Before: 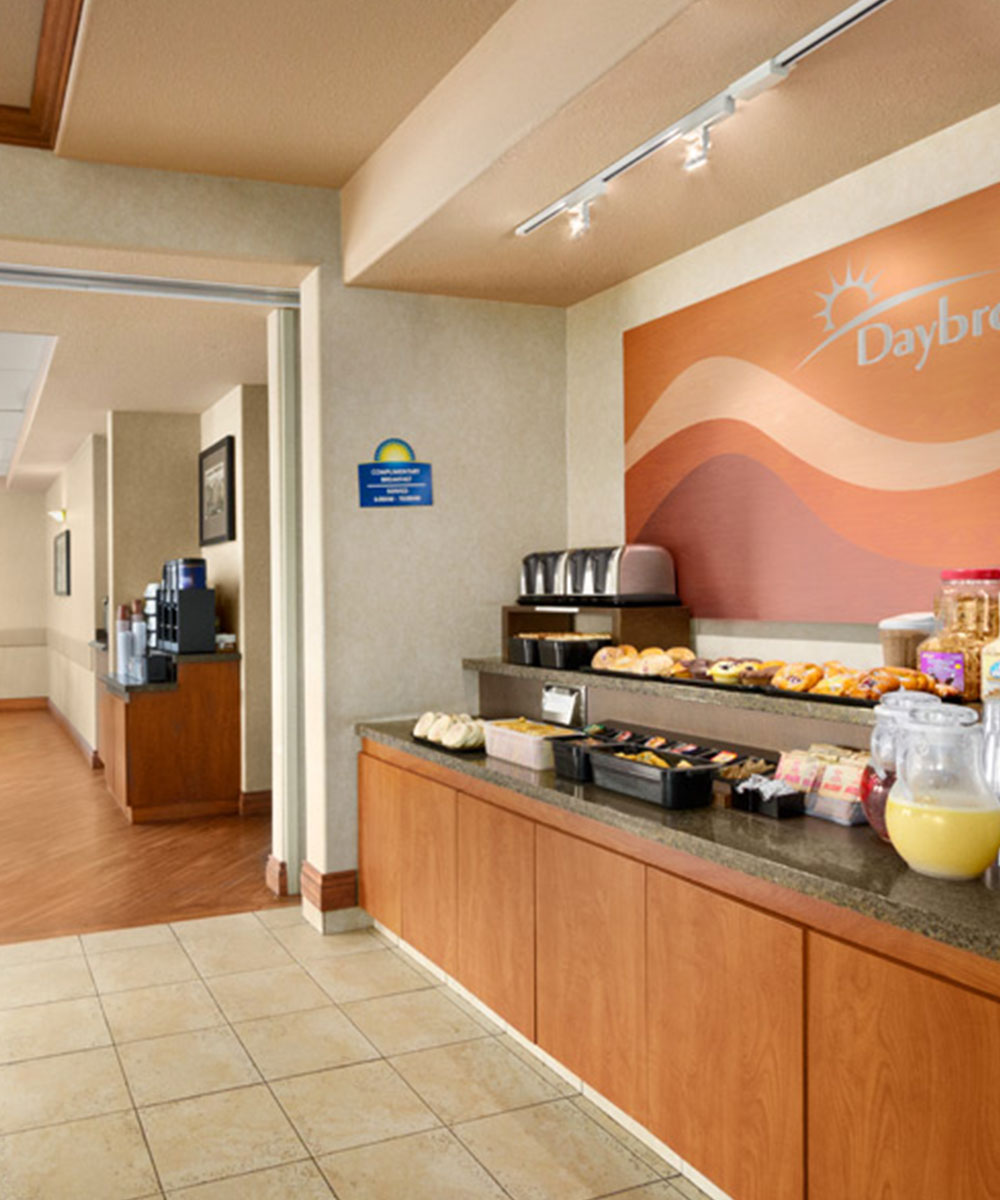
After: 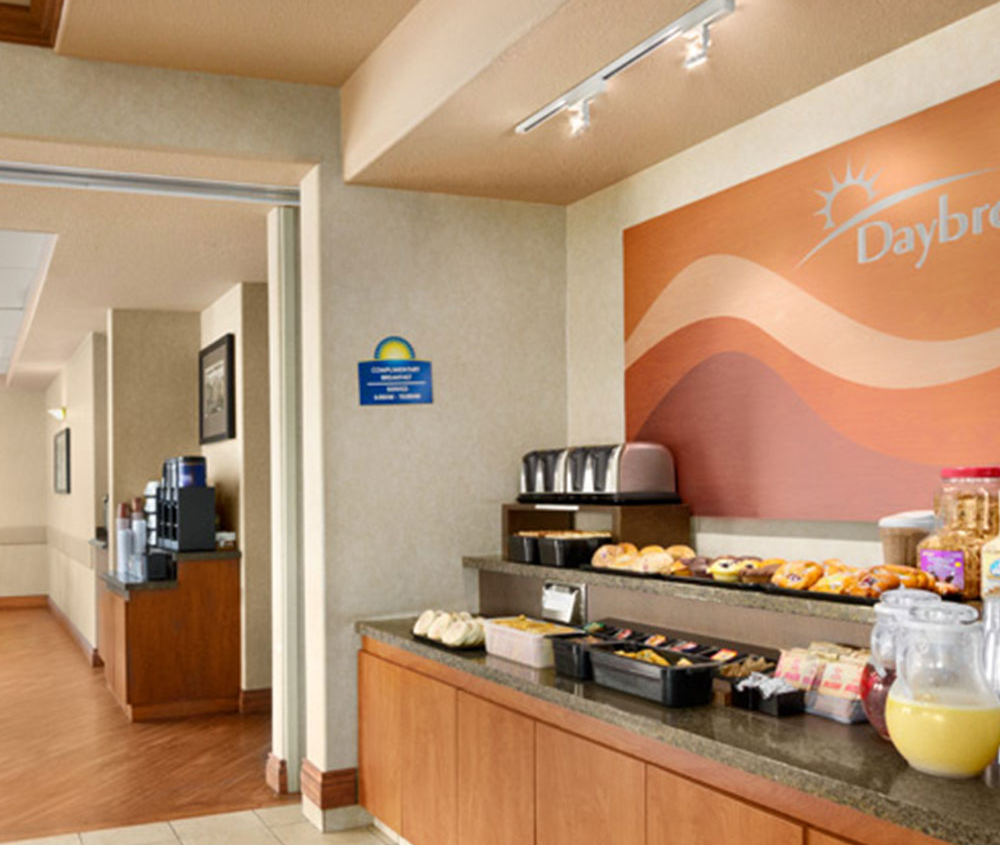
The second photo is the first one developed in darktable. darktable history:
crop and rotate: top 8.529%, bottom 21.048%
